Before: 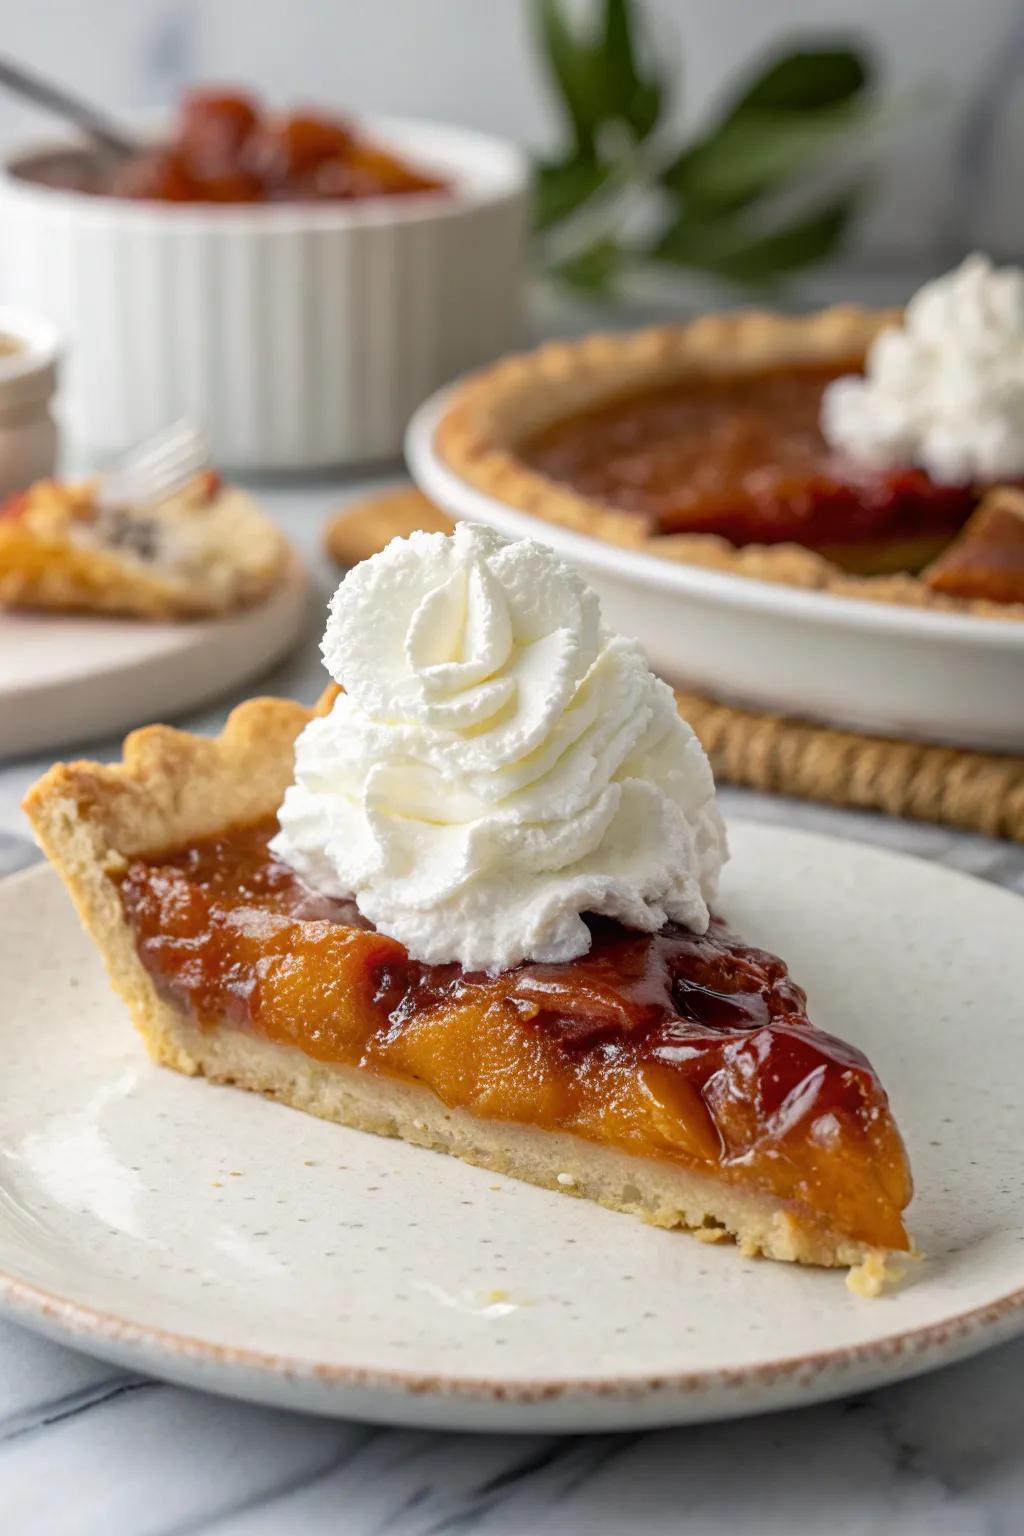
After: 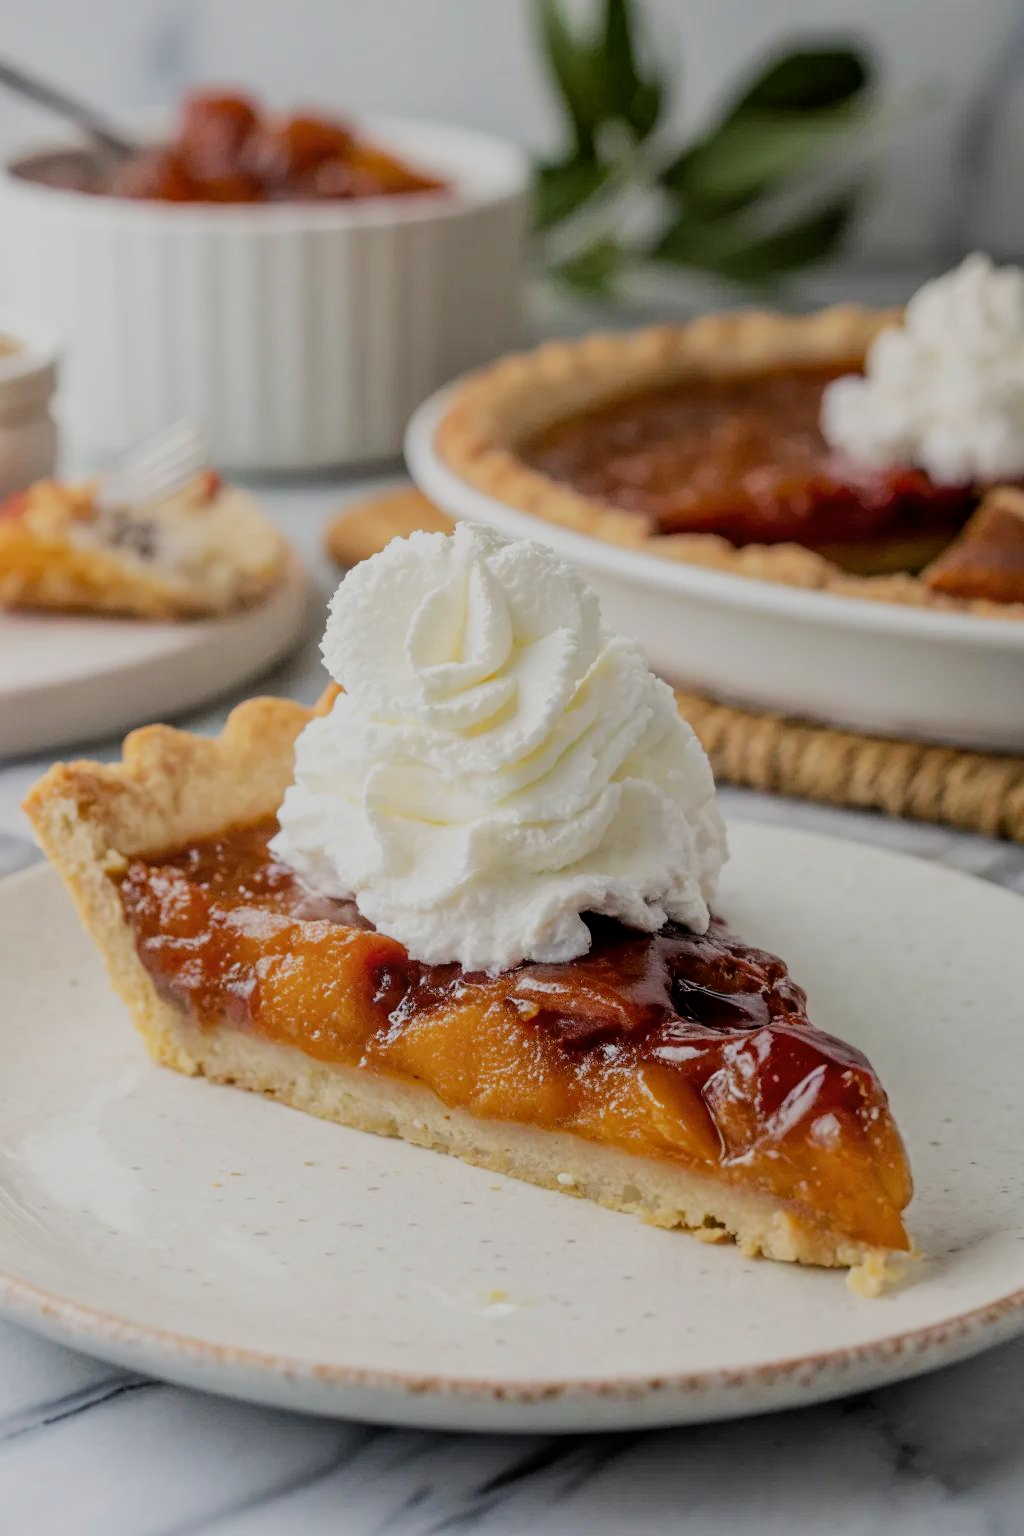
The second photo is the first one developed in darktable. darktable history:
filmic rgb: black relative exposure -7.15 EV, white relative exposure 5.36 EV, hardness 3.02
bloom: size 3%, threshold 100%, strength 0%
